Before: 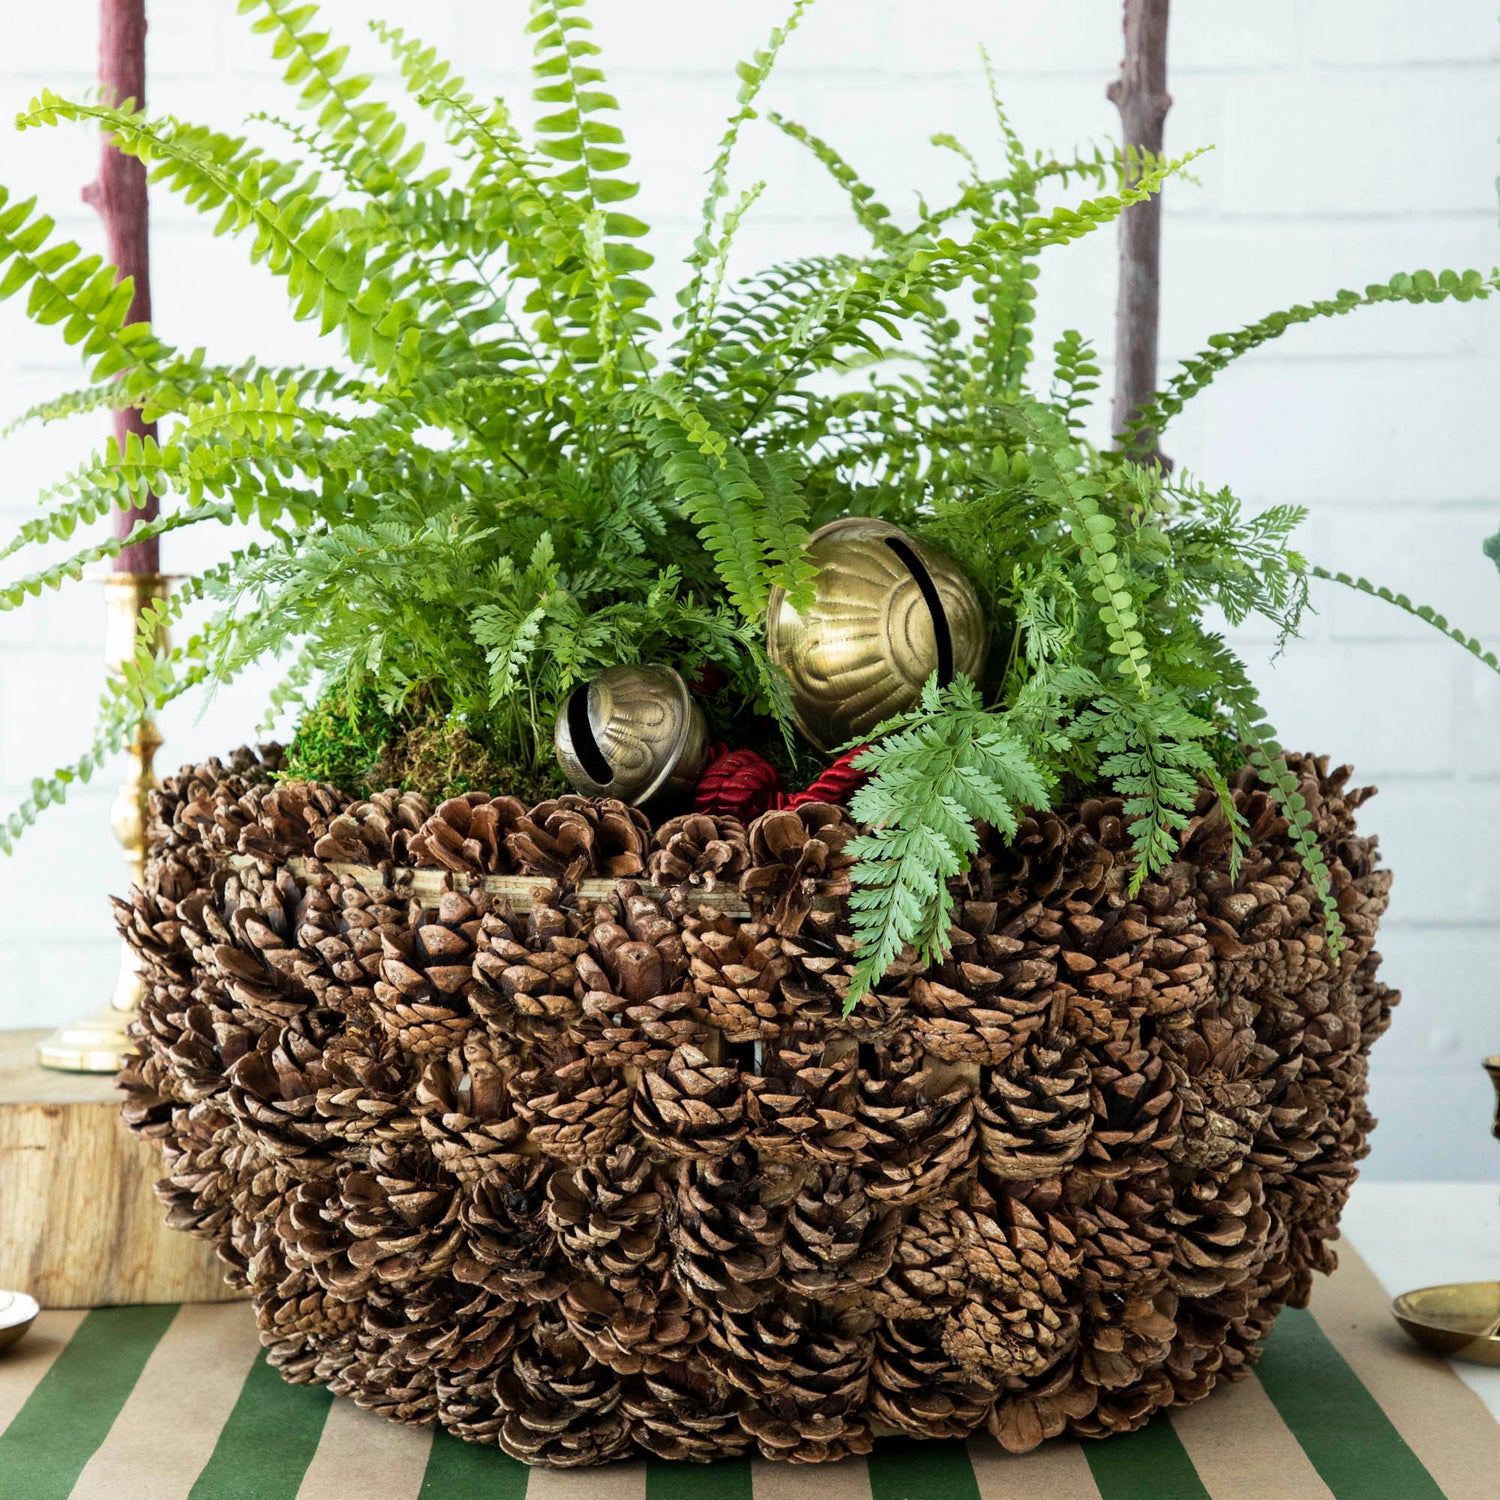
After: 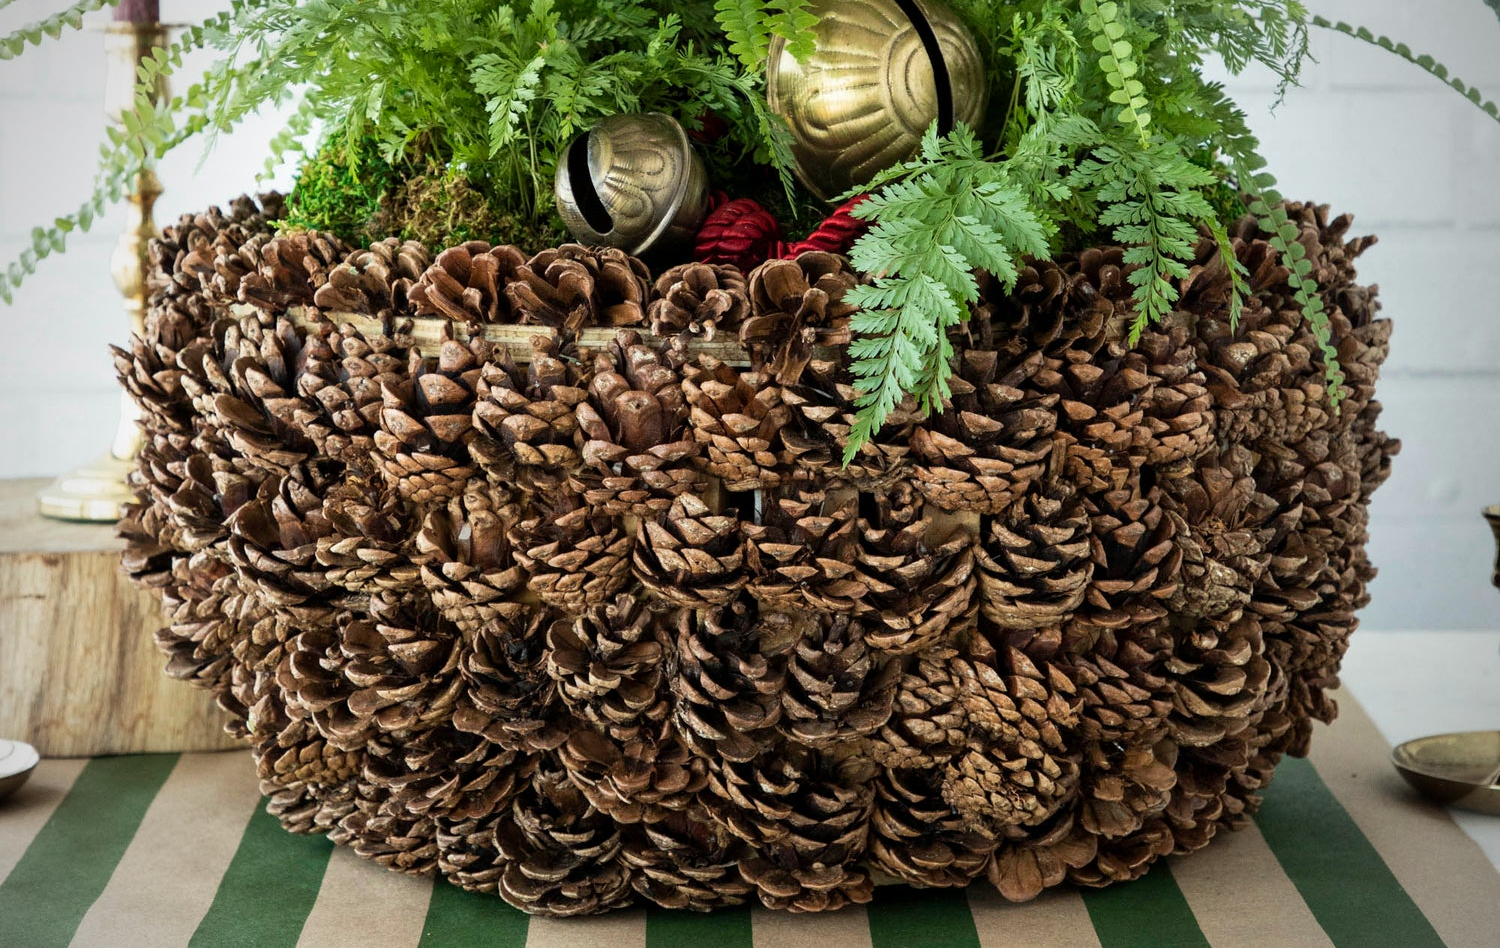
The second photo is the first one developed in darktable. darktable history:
vignetting: fall-off start 73.7%
crop and rotate: top 36.778%
